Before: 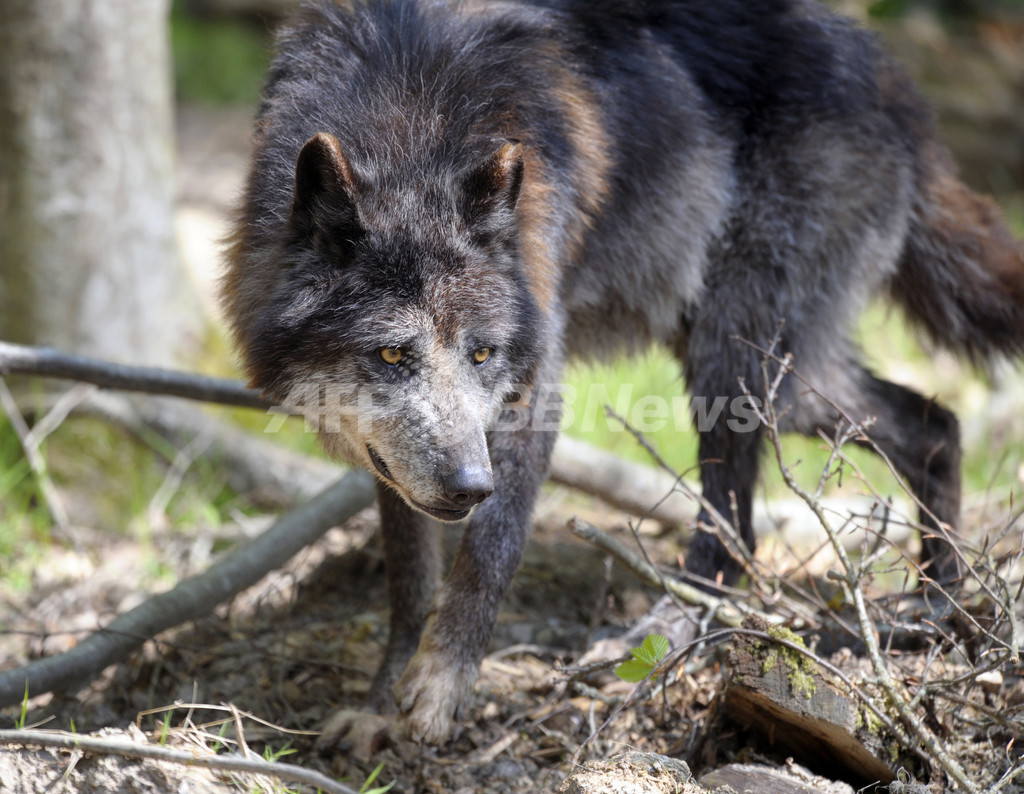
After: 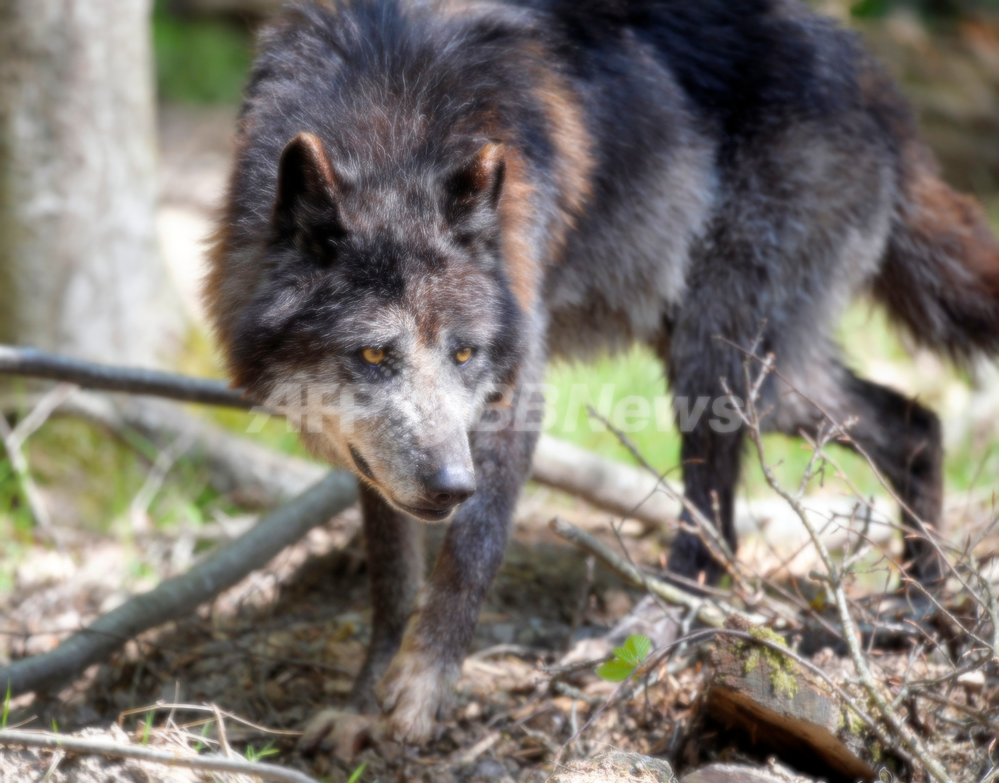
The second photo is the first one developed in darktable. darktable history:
soften: size 8.67%, mix 49%
crop and rotate: left 1.774%, right 0.633%, bottom 1.28%
